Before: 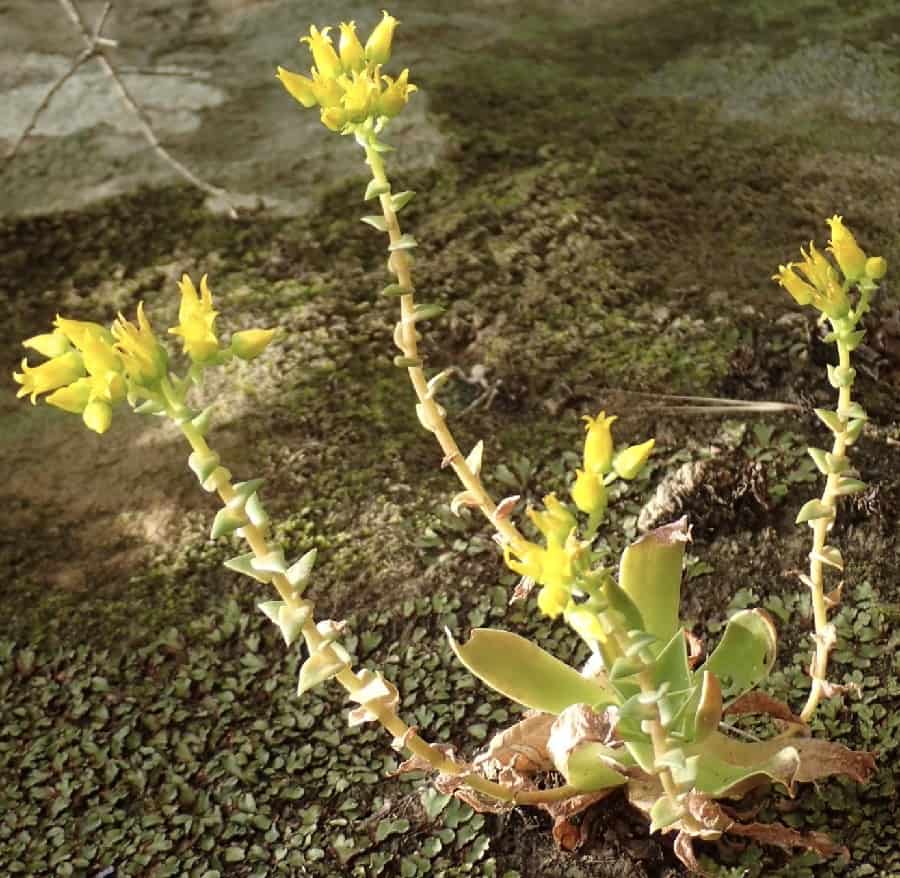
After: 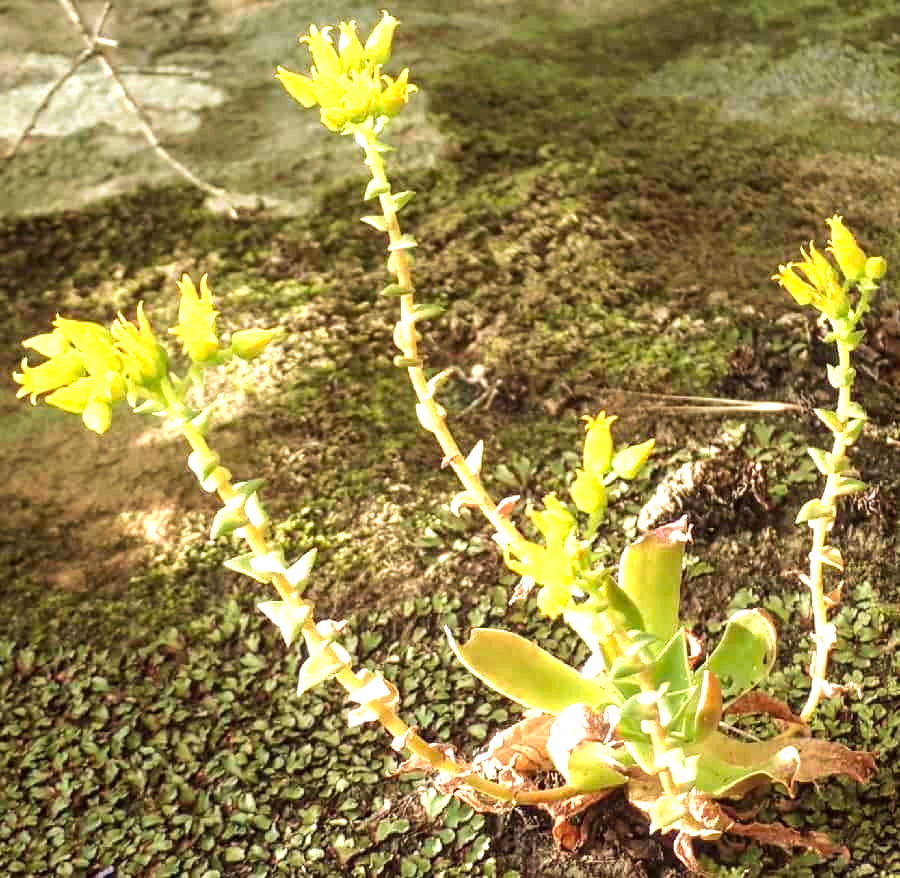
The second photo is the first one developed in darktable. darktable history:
local contrast: on, module defaults
exposure: black level correction 0, exposure 1 EV, compensate highlight preservation false
velvia: on, module defaults
